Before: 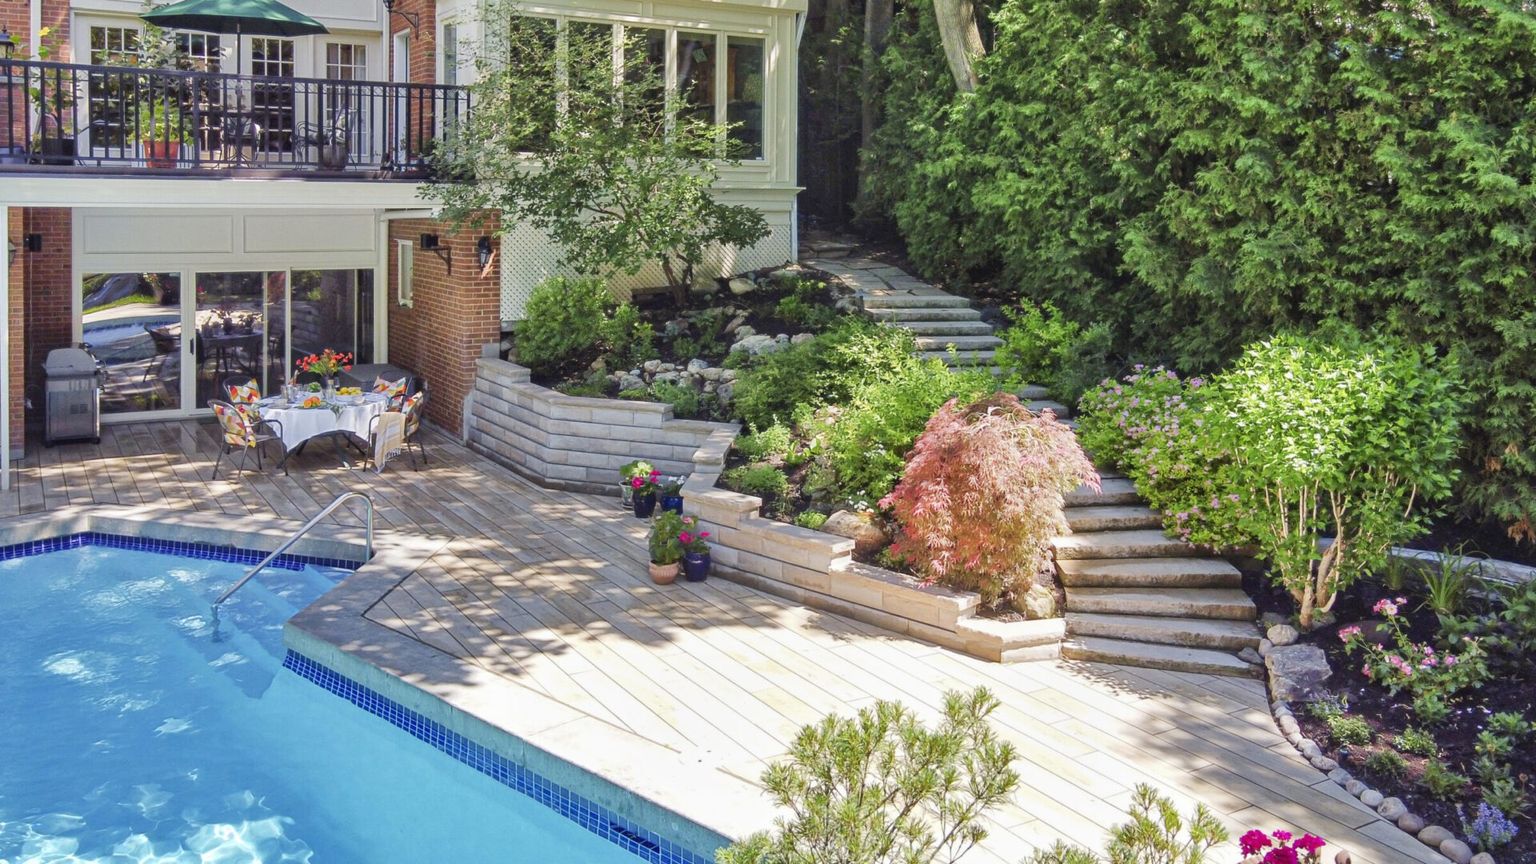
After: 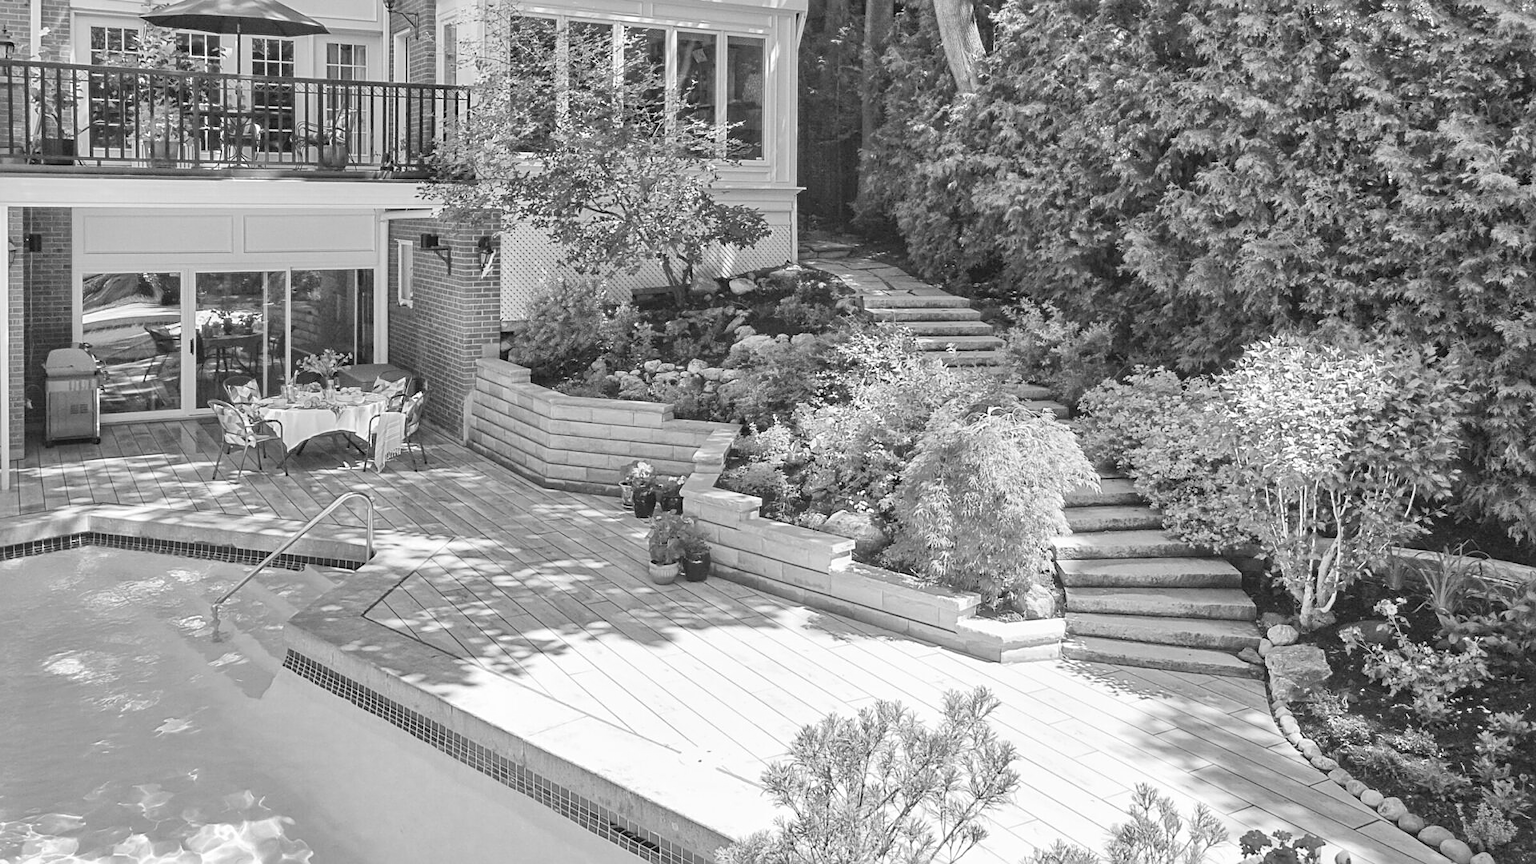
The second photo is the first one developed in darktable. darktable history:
monochrome: size 3.1
contrast brightness saturation: brightness 0.15
sharpen: on, module defaults
